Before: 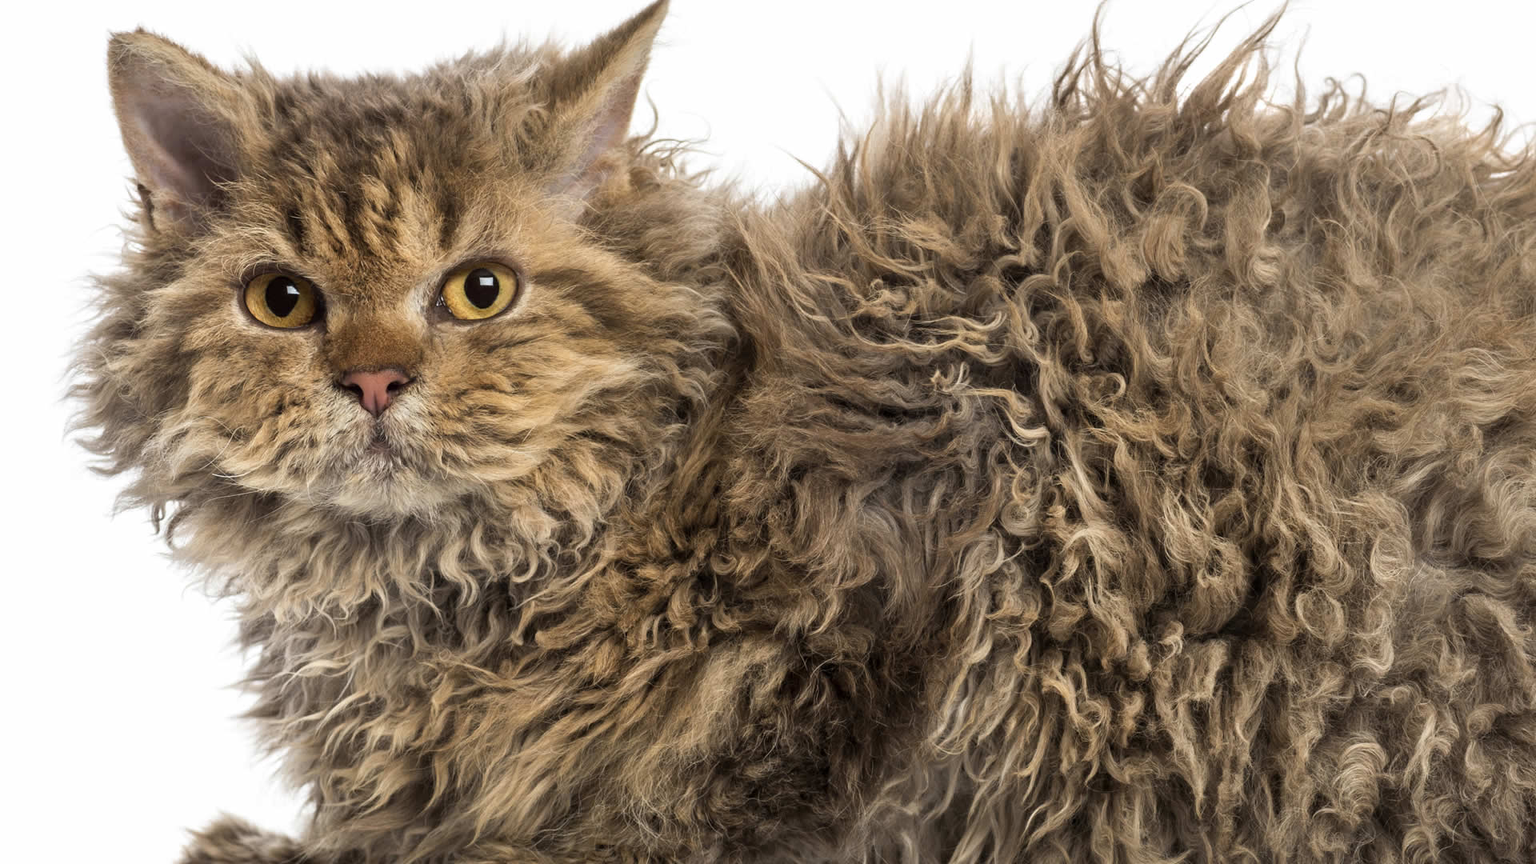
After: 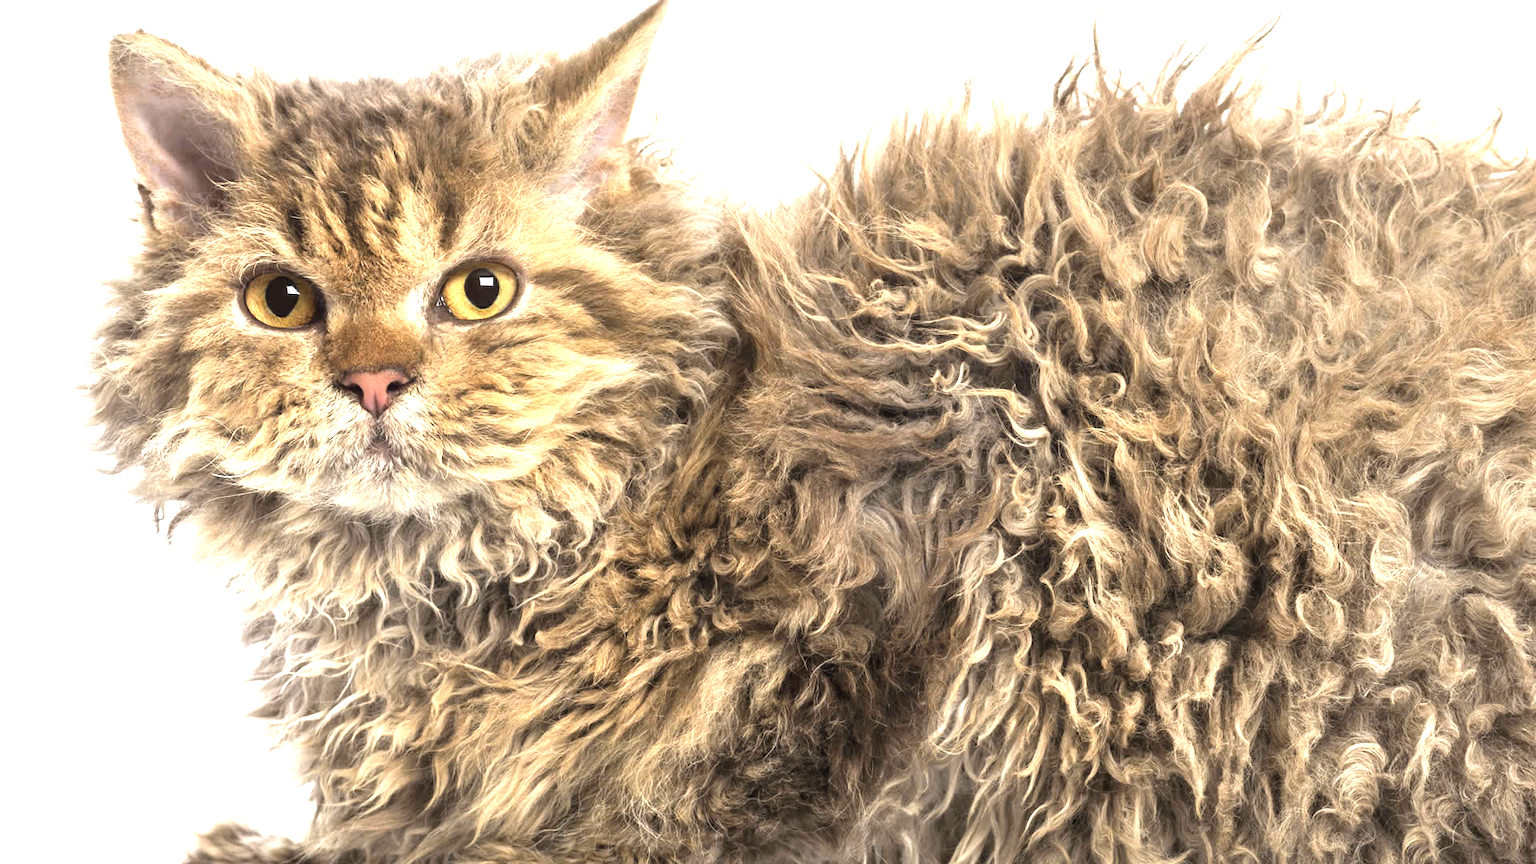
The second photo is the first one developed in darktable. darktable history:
exposure: black level correction -0.002, exposure 1.351 EV, compensate highlight preservation false
